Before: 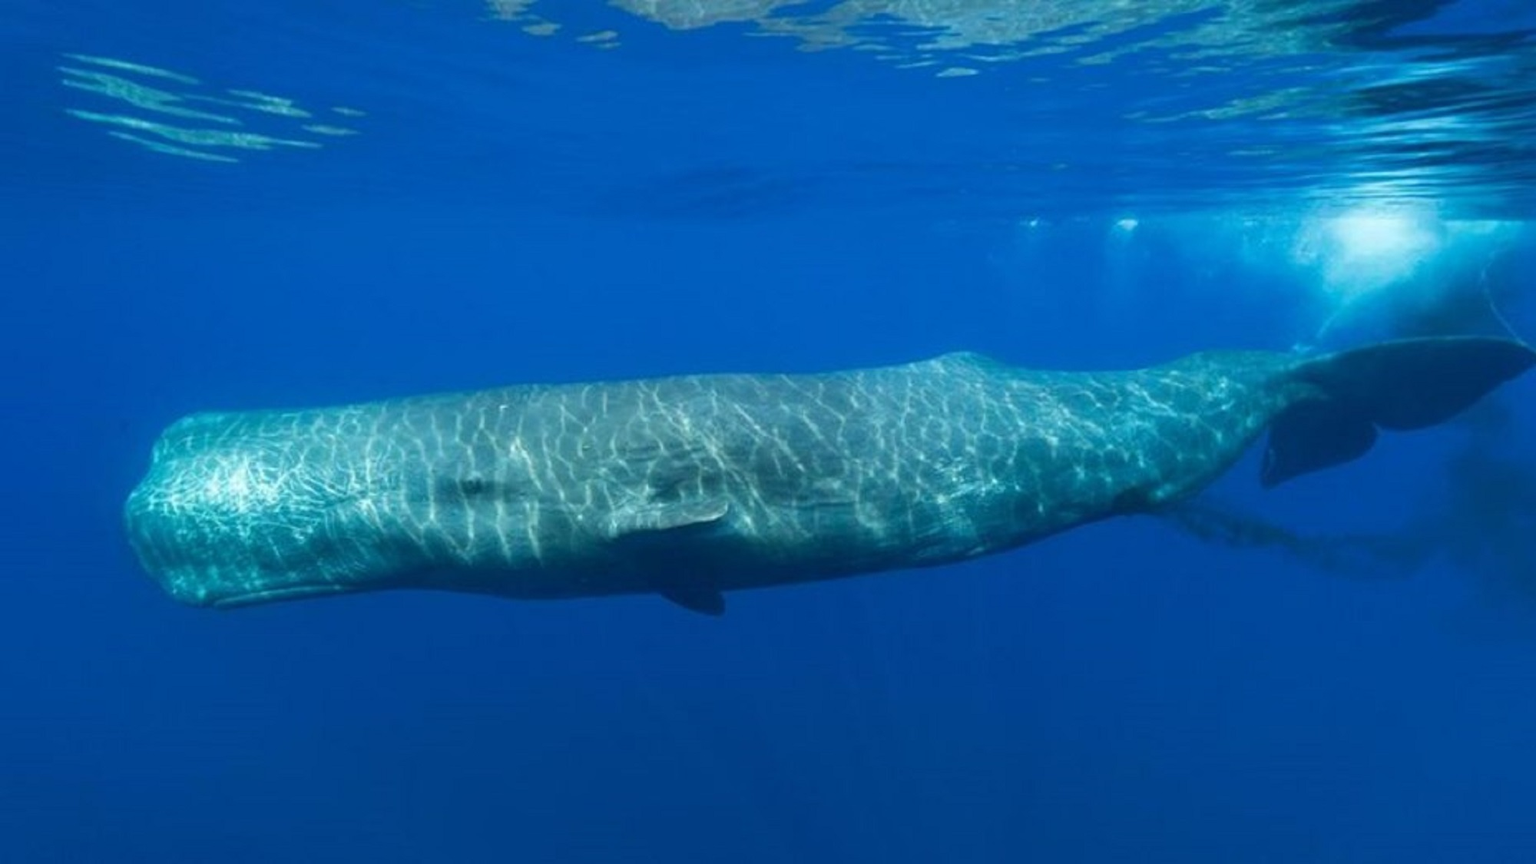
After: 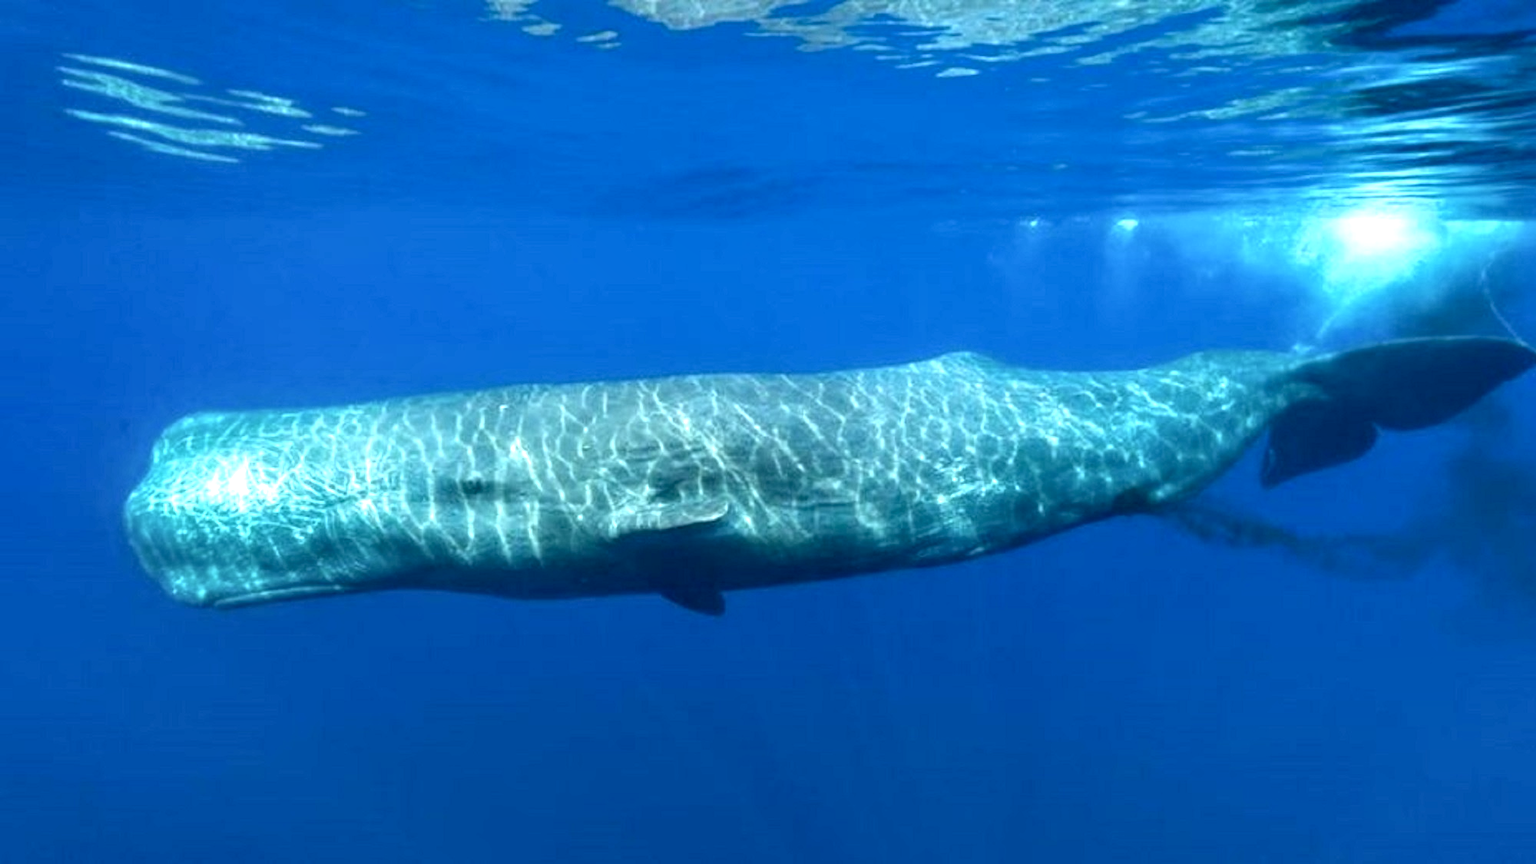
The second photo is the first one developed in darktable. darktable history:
local contrast: detail 154%
exposure: black level correction 0, exposure 0.5 EV, compensate highlight preservation false
